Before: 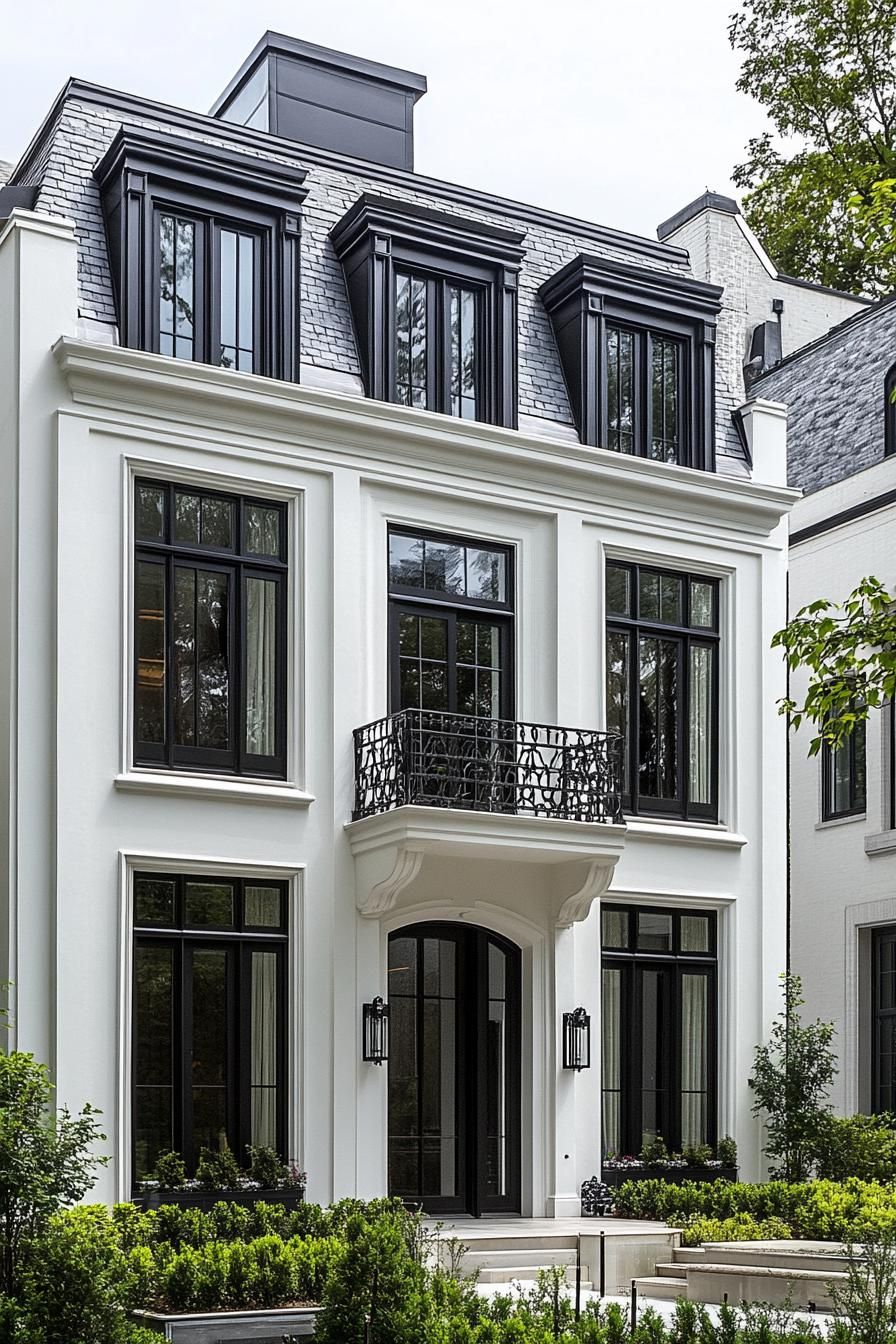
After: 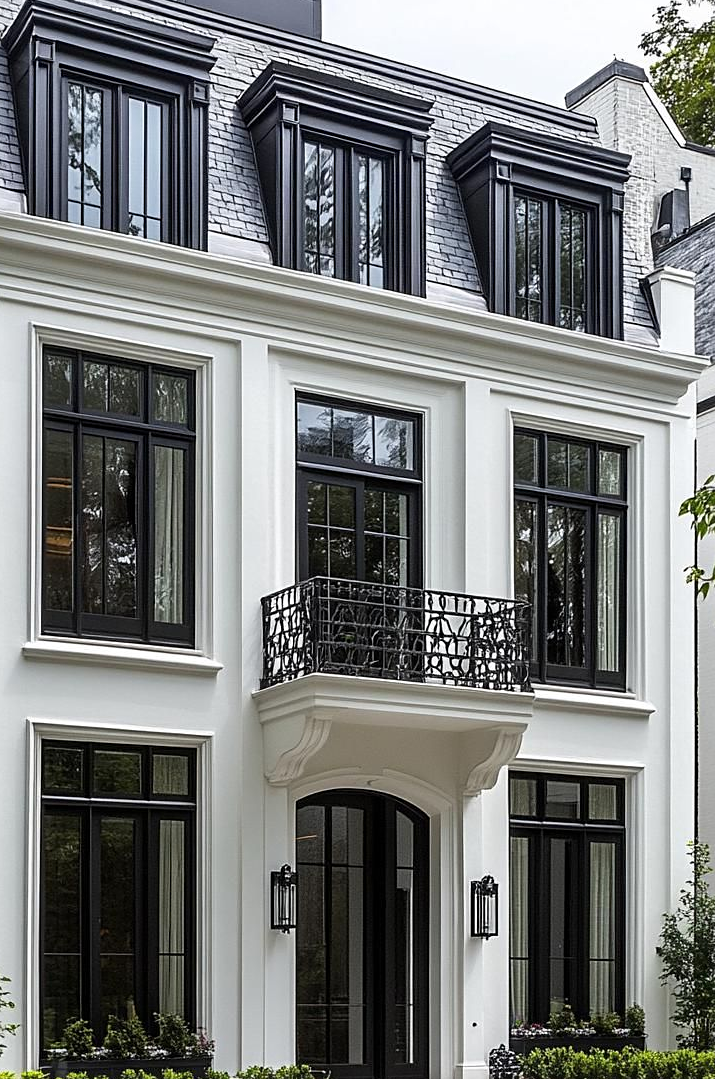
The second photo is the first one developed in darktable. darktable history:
sharpen: amount 0.203
crop and rotate: left 10.274%, top 9.878%, right 9.841%, bottom 9.822%
